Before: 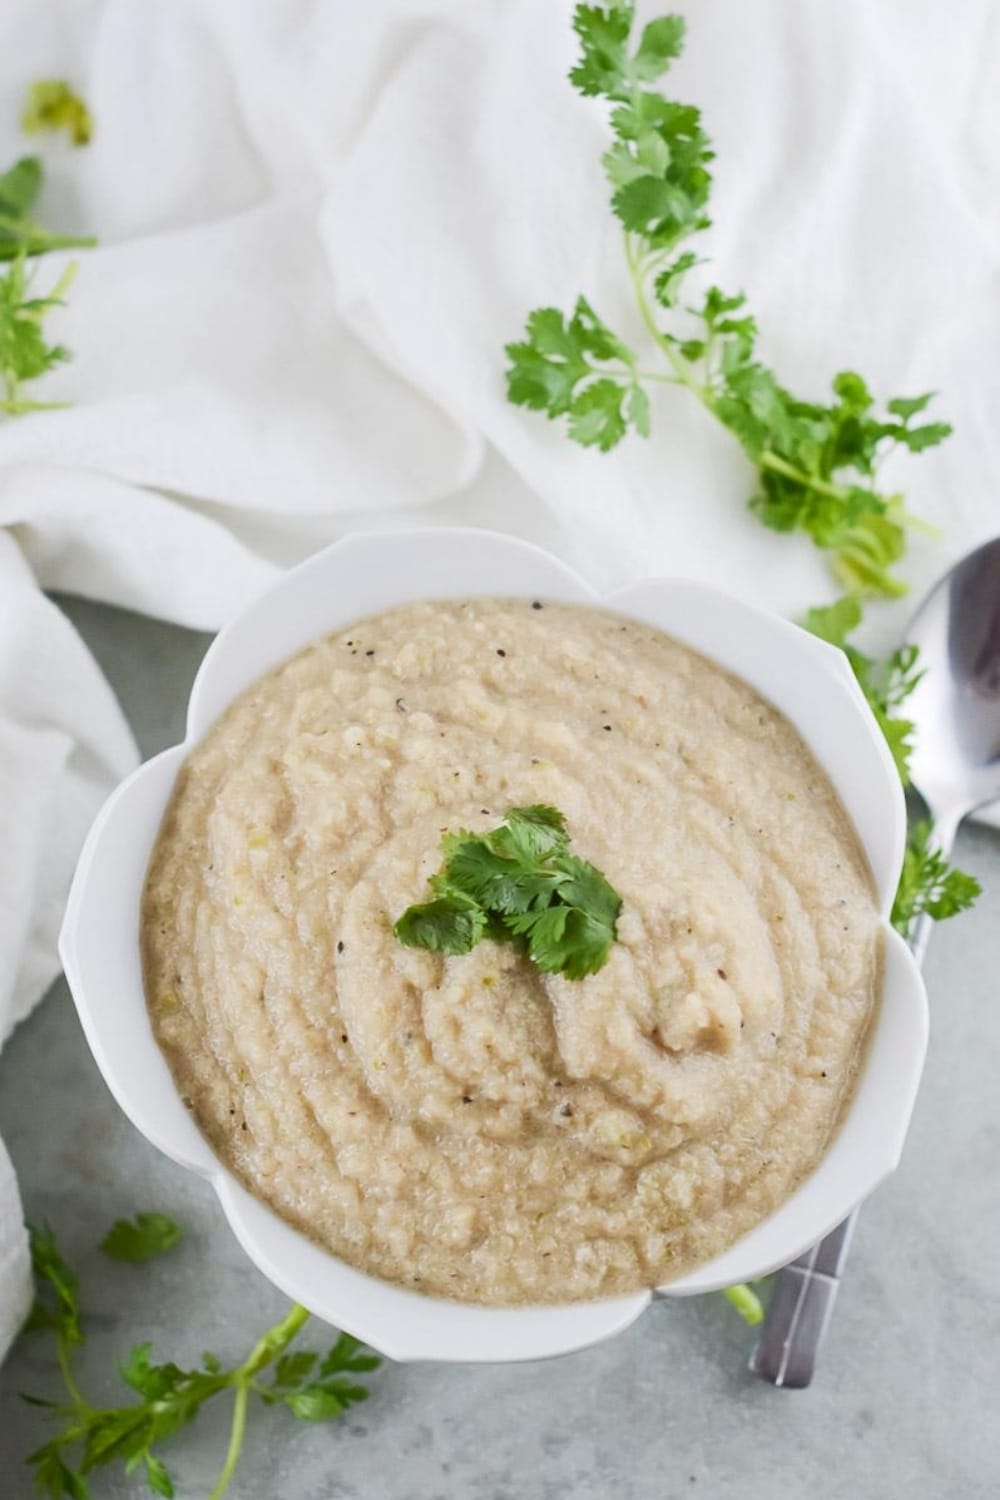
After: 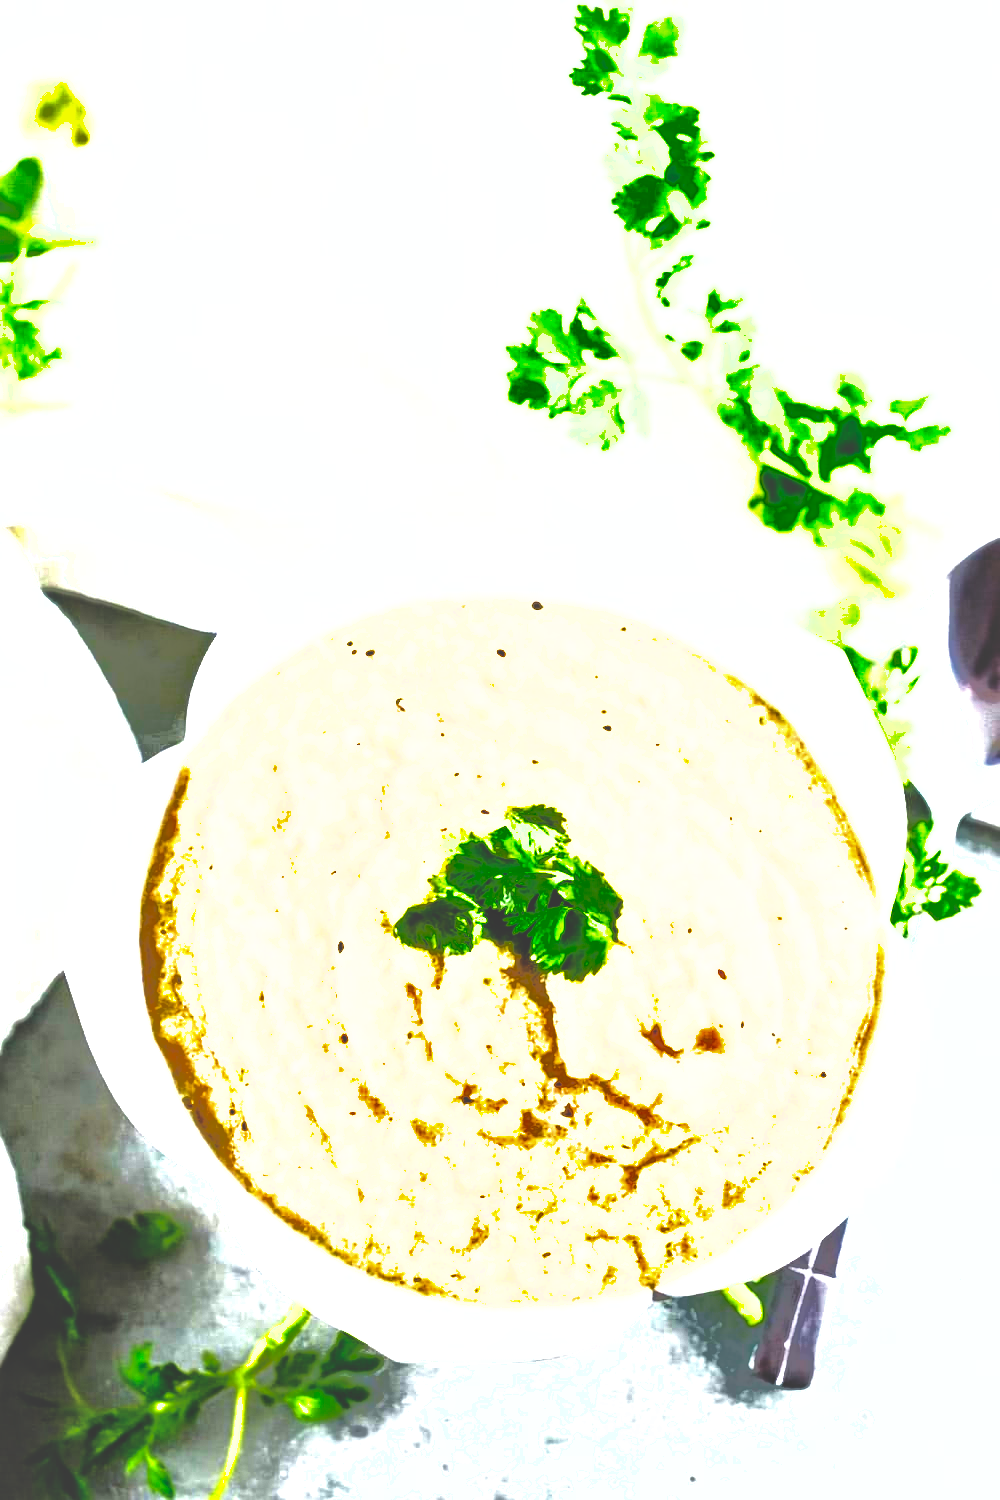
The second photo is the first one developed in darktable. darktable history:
local contrast: mode bilateral grid, contrast 30, coarseness 25, midtone range 0.2
shadows and highlights: shadows 39.71, highlights -59.7
haze removal: compatibility mode true
tone equalizer: -8 EV -0.778 EV, -7 EV -0.673 EV, -6 EV -0.607 EV, -5 EV -0.416 EV, -3 EV 0.394 EV, -2 EV 0.6 EV, -1 EV 0.696 EV, +0 EV 0.768 EV, mask exposure compensation -0.511 EV
base curve: curves: ch0 [(0, 0.036) (0.083, 0.04) (0.804, 1)], preserve colors none
exposure: black level correction 0, exposure 0.693 EV, compensate exposure bias true, compensate highlight preservation false
